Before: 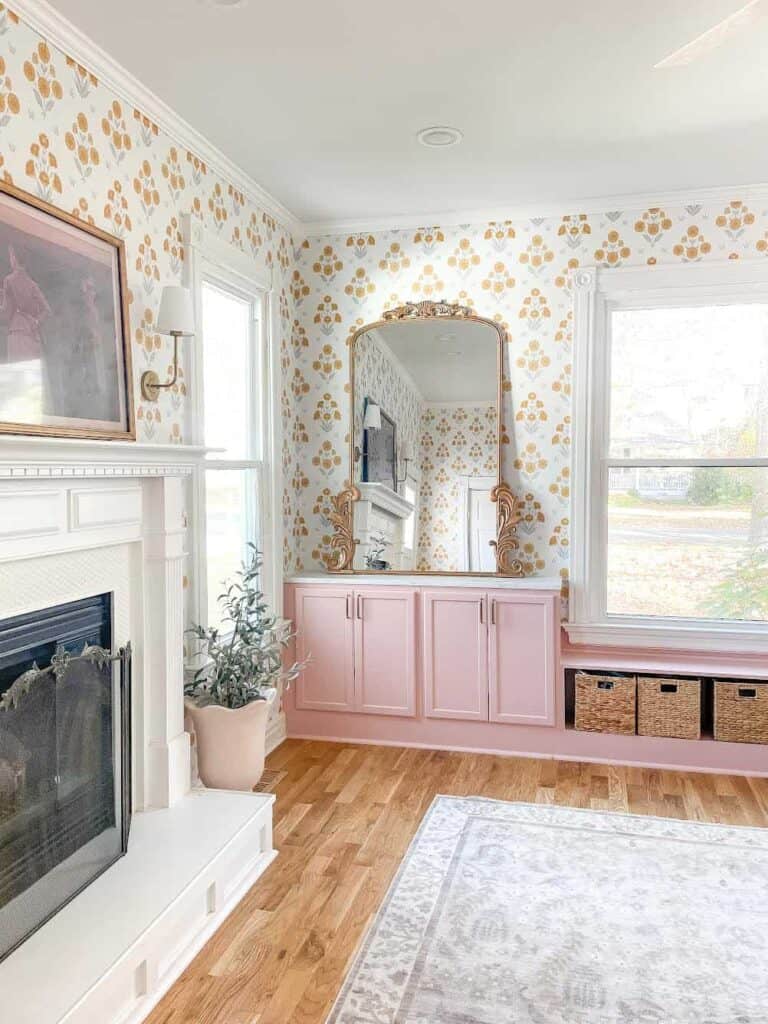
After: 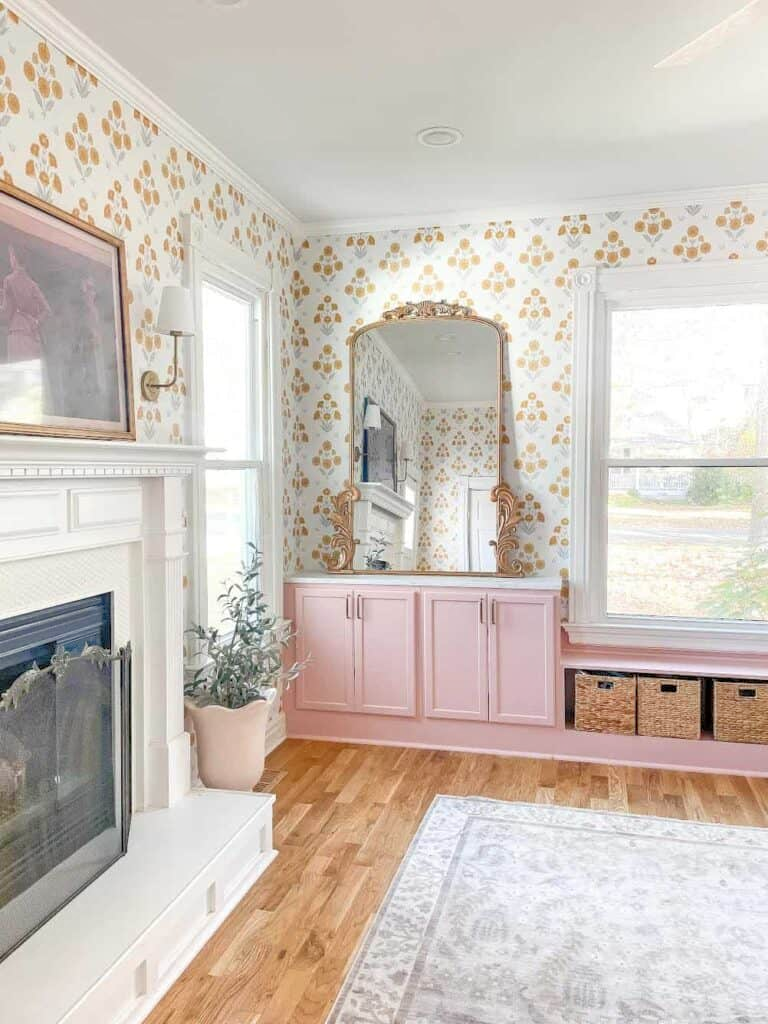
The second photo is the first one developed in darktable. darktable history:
tone equalizer: -7 EV 0.148 EV, -6 EV 0.591 EV, -5 EV 1.12 EV, -4 EV 1.37 EV, -3 EV 1.14 EV, -2 EV 0.6 EV, -1 EV 0.159 EV
